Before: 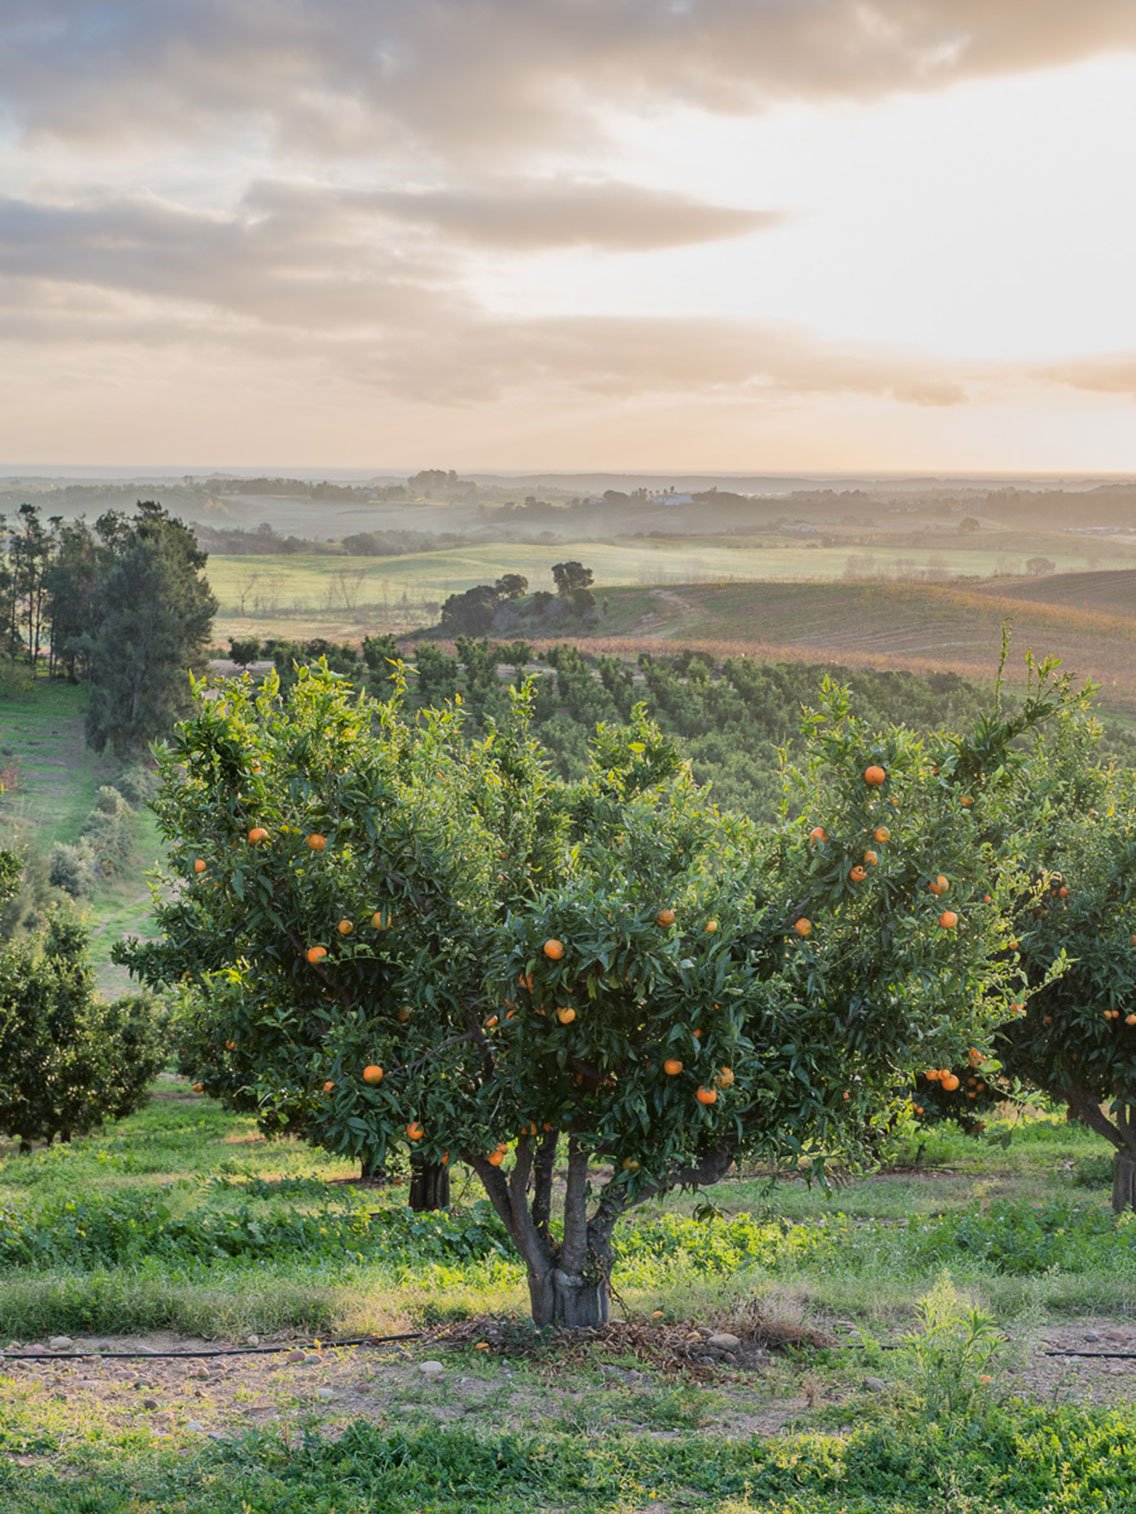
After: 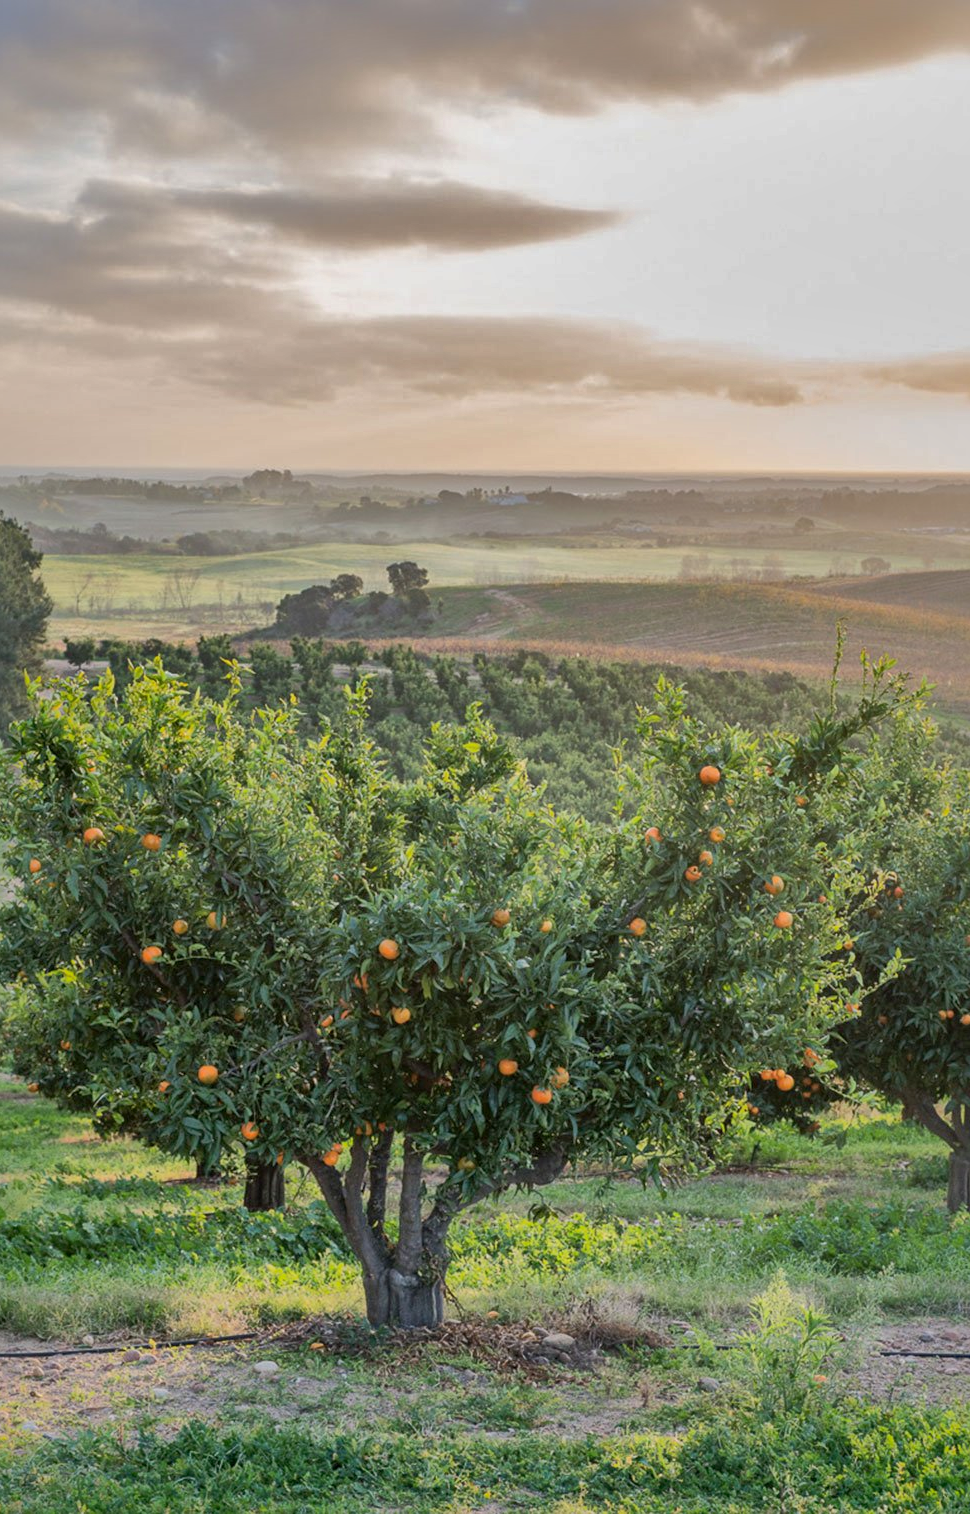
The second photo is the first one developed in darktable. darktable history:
local contrast: mode bilateral grid, contrast 20, coarseness 50, detail 120%, midtone range 0.2
crop and rotate: left 14.559%
shadows and highlights: highlights -59.99
